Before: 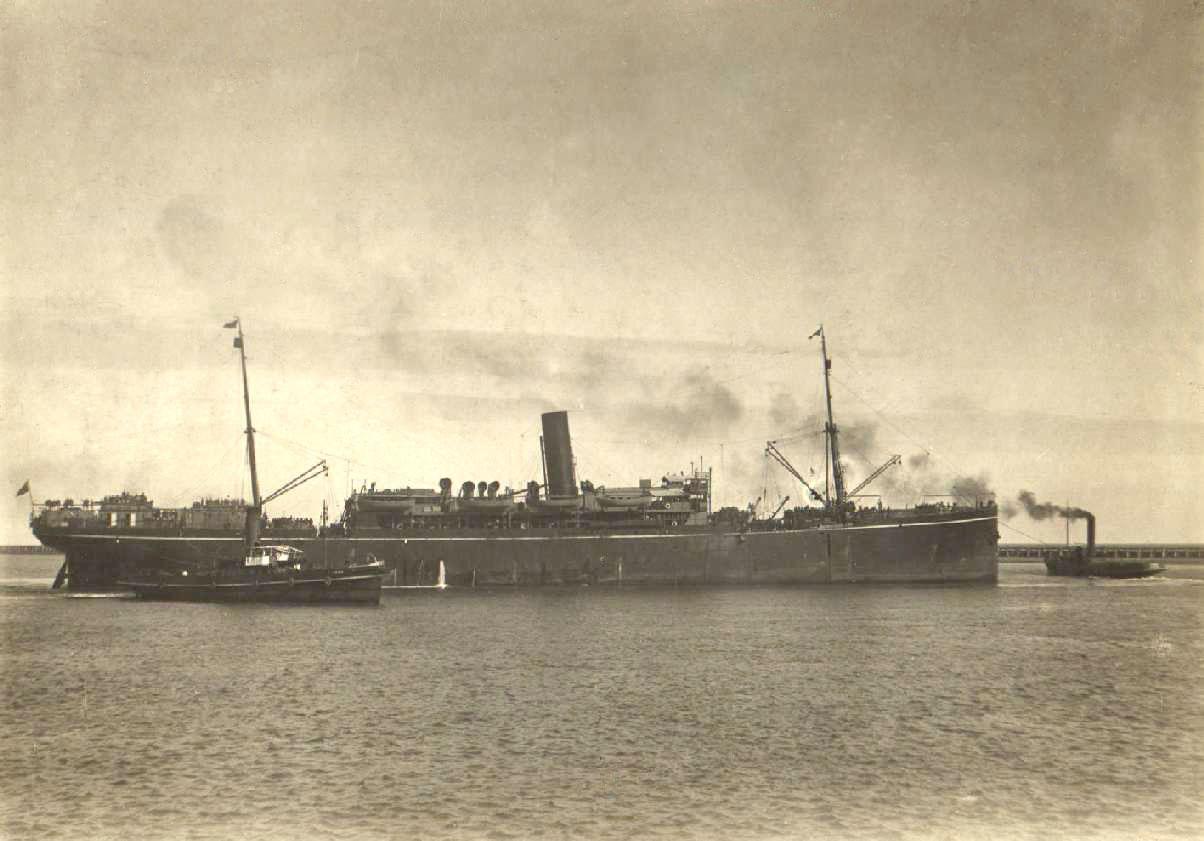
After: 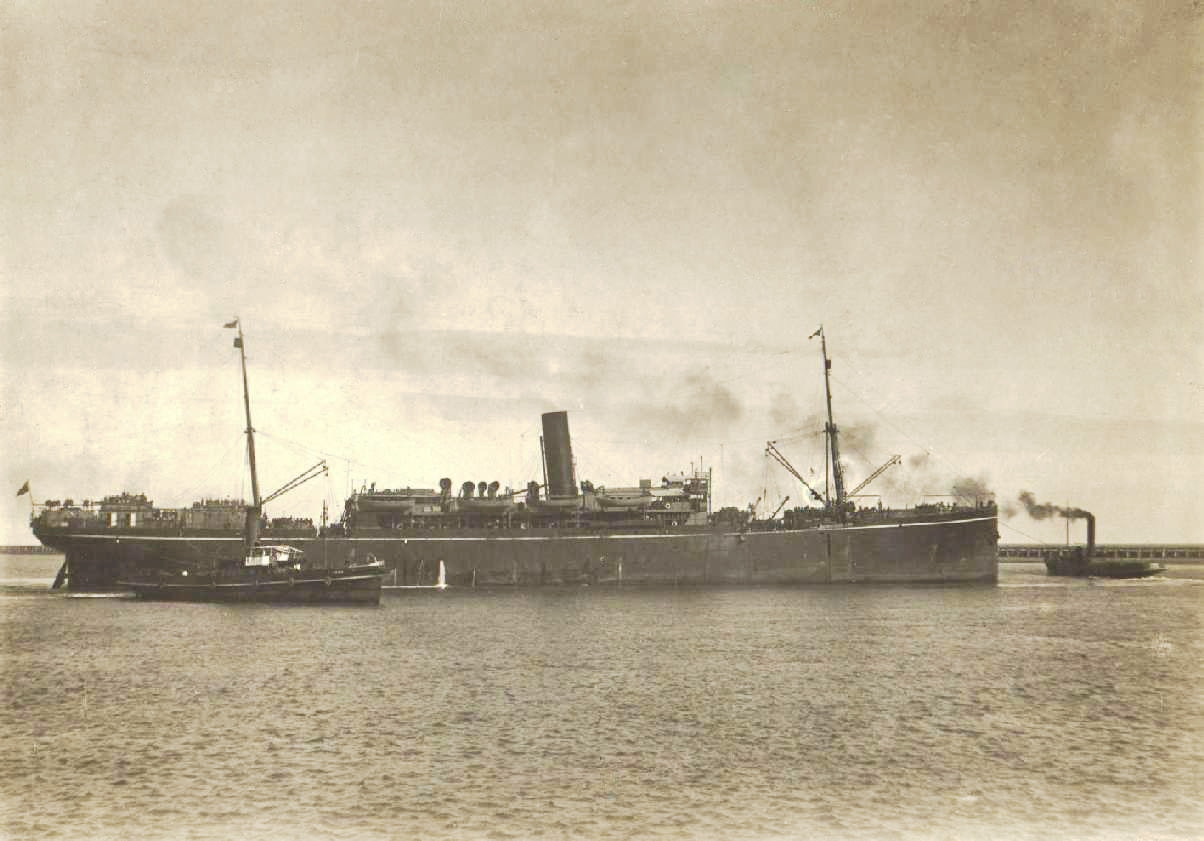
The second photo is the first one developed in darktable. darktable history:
tone curve: curves: ch0 [(0, 0) (0.003, 0.026) (0.011, 0.03) (0.025, 0.047) (0.044, 0.082) (0.069, 0.119) (0.1, 0.157) (0.136, 0.19) (0.177, 0.231) (0.224, 0.27) (0.277, 0.318) (0.335, 0.383) (0.399, 0.456) (0.468, 0.532) (0.543, 0.618) (0.623, 0.71) (0.709, 0.786) (0.801, 0.851) (0.898, 0.908) (1, 1)], preserve colors none
shadows and highlights: shadows 36.66, highlights -27.31, soften with gaussian
